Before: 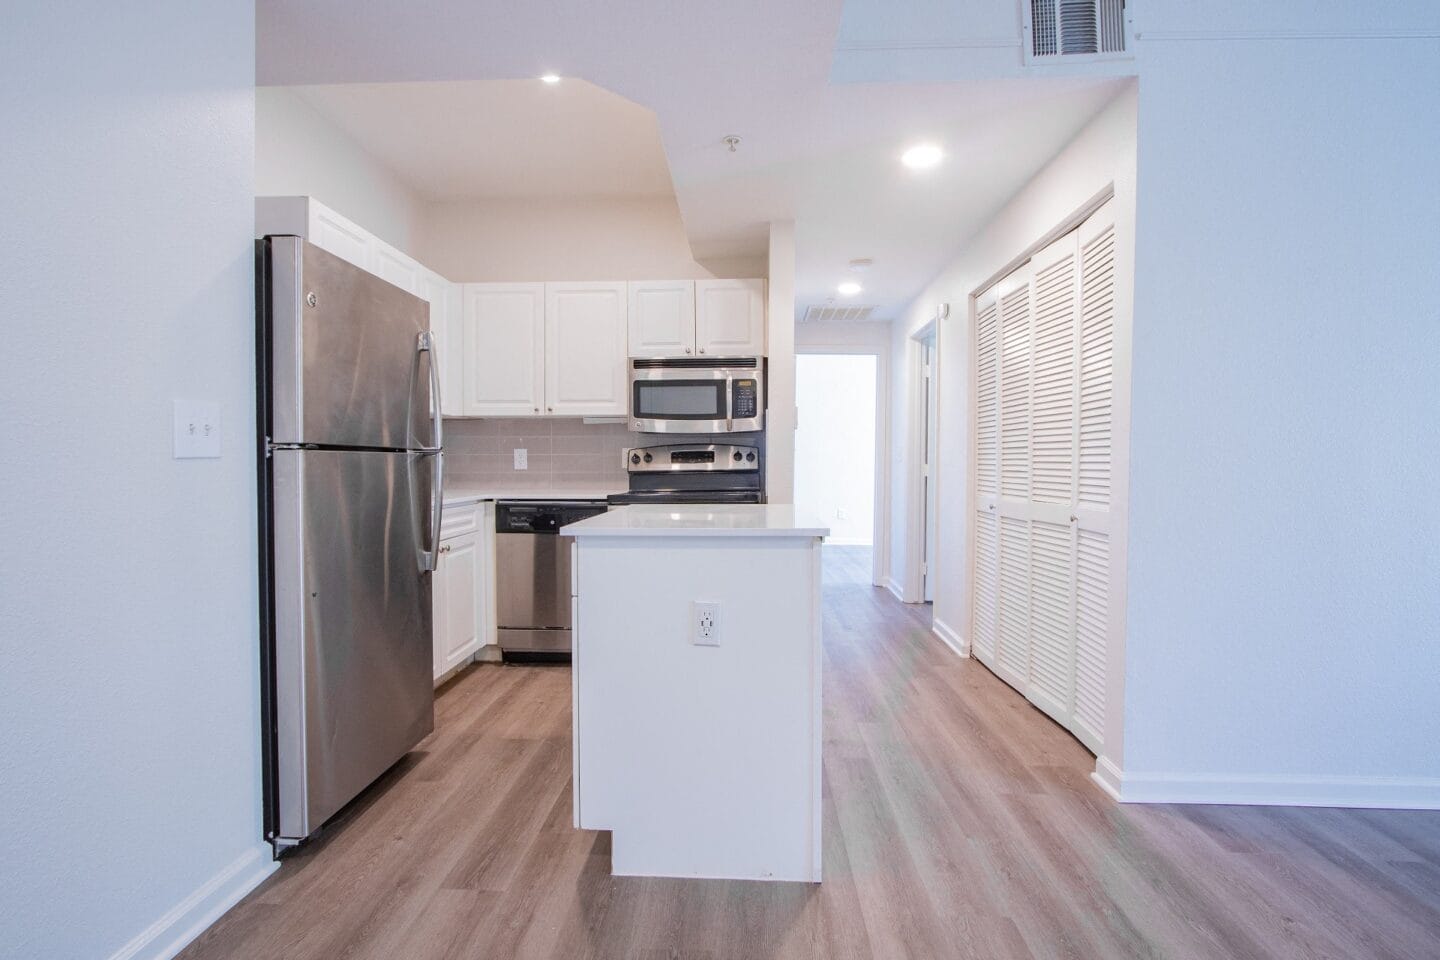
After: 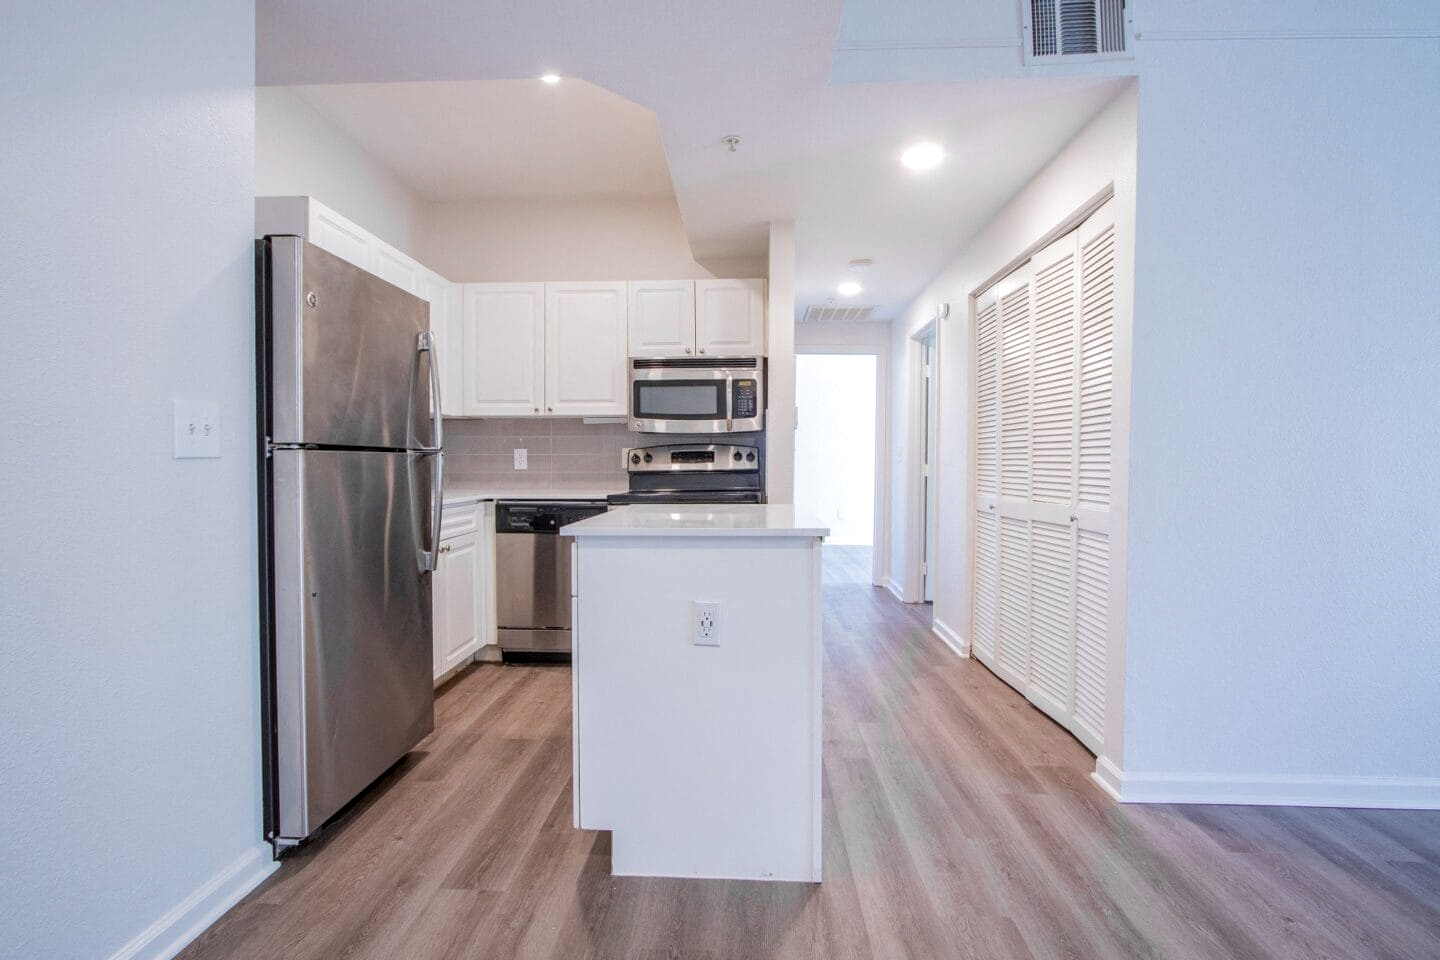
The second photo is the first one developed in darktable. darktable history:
exposure: exposure -0.021 EV
local contrast: on, module defaults
